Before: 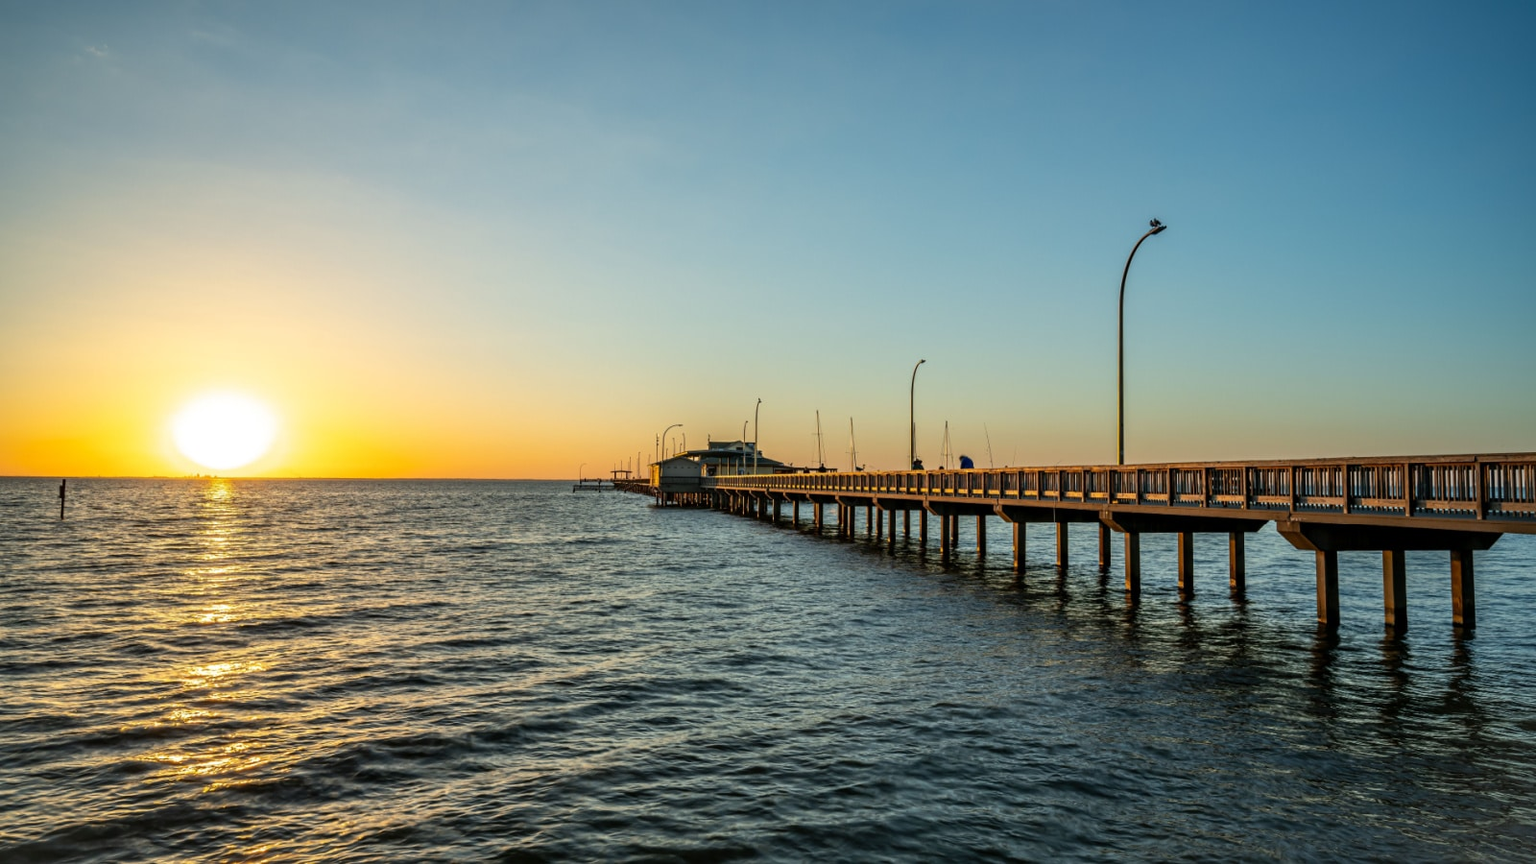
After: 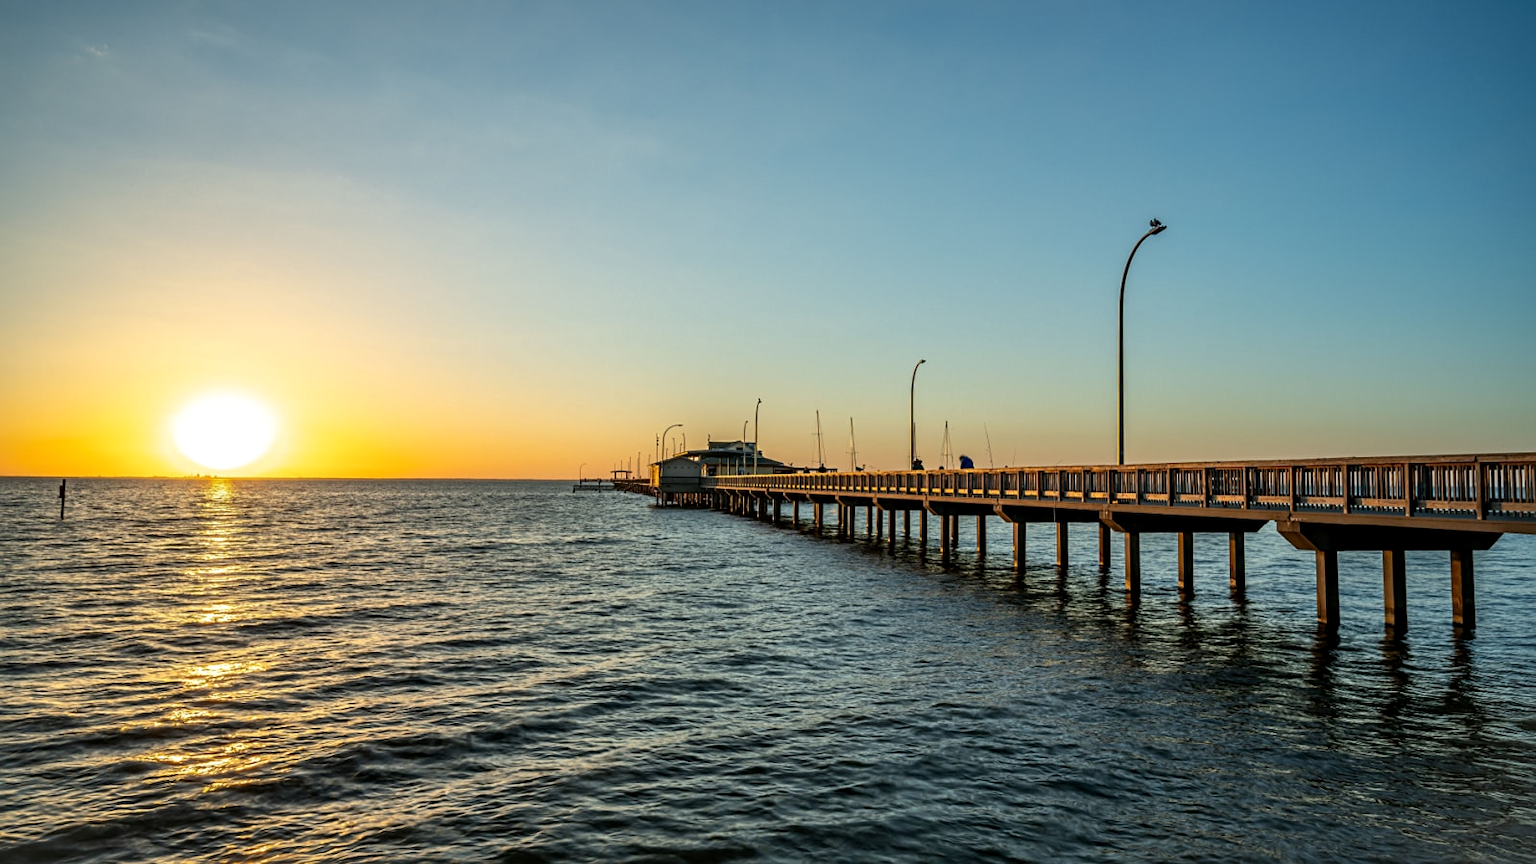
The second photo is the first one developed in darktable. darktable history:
local contrast: mode bilateral grid, contrast 21, coarseness 50, detail 119%, midtone range 0.2
sharpen: amount 0.209
